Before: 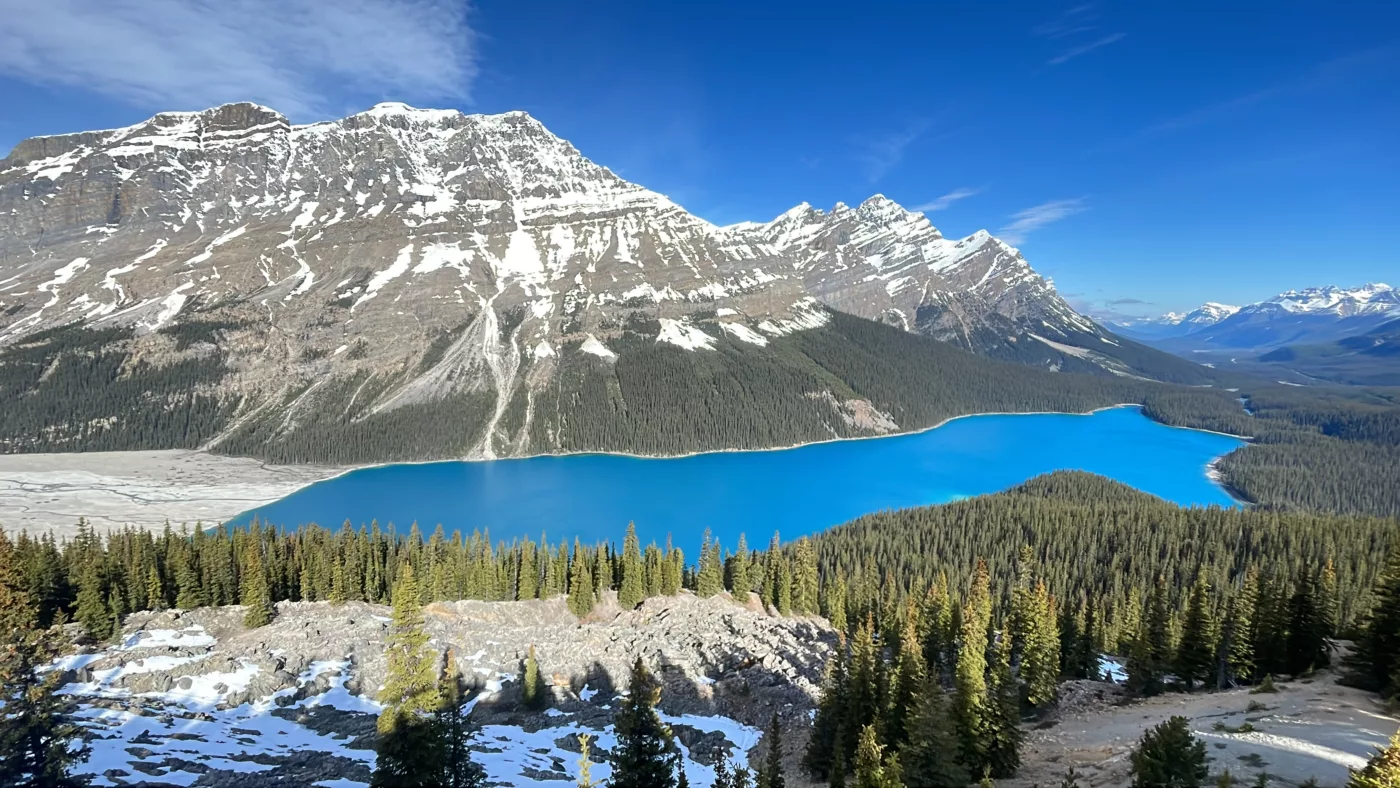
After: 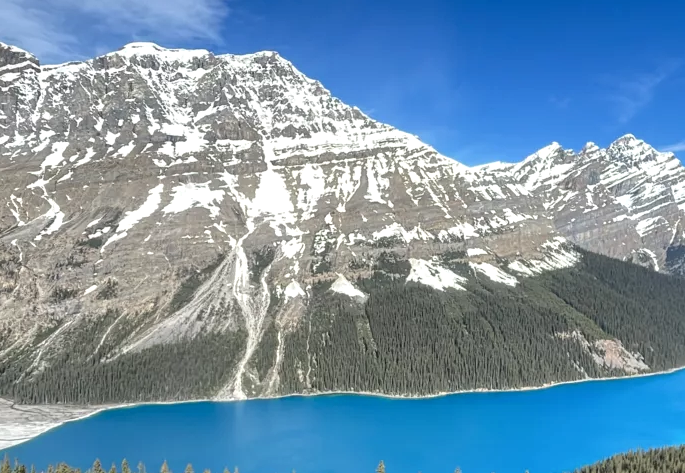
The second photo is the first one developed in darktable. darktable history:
crop: left 17.921%, top 7.676%, right 33.114%, bottom 32.272%
local contrast: on, module defaults
